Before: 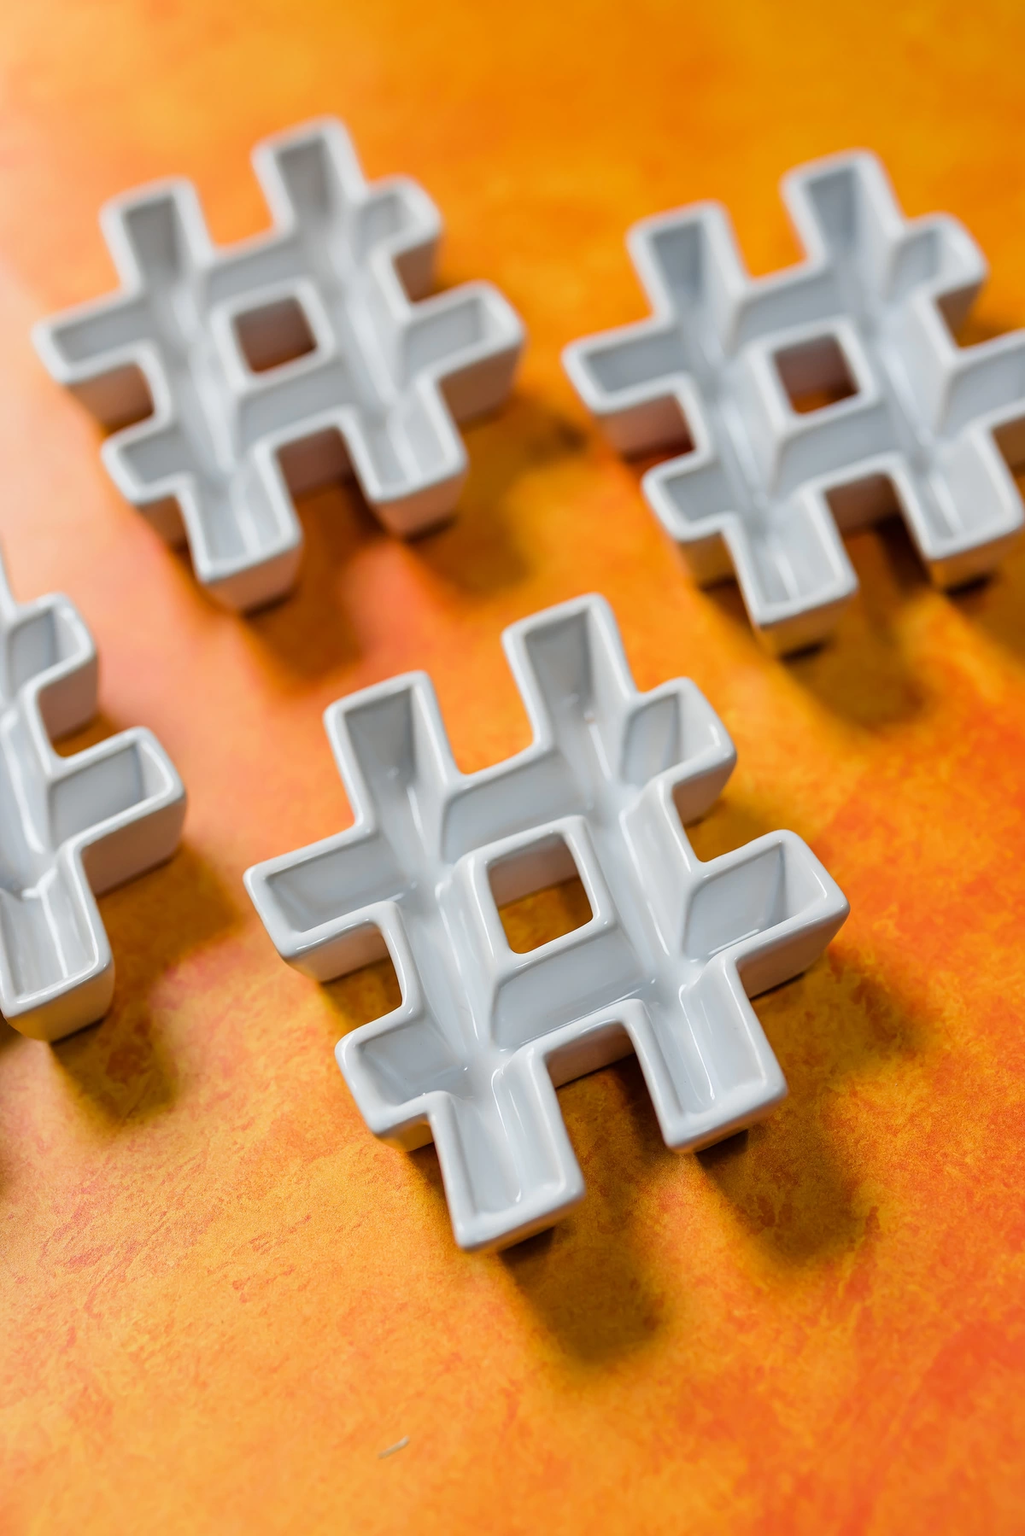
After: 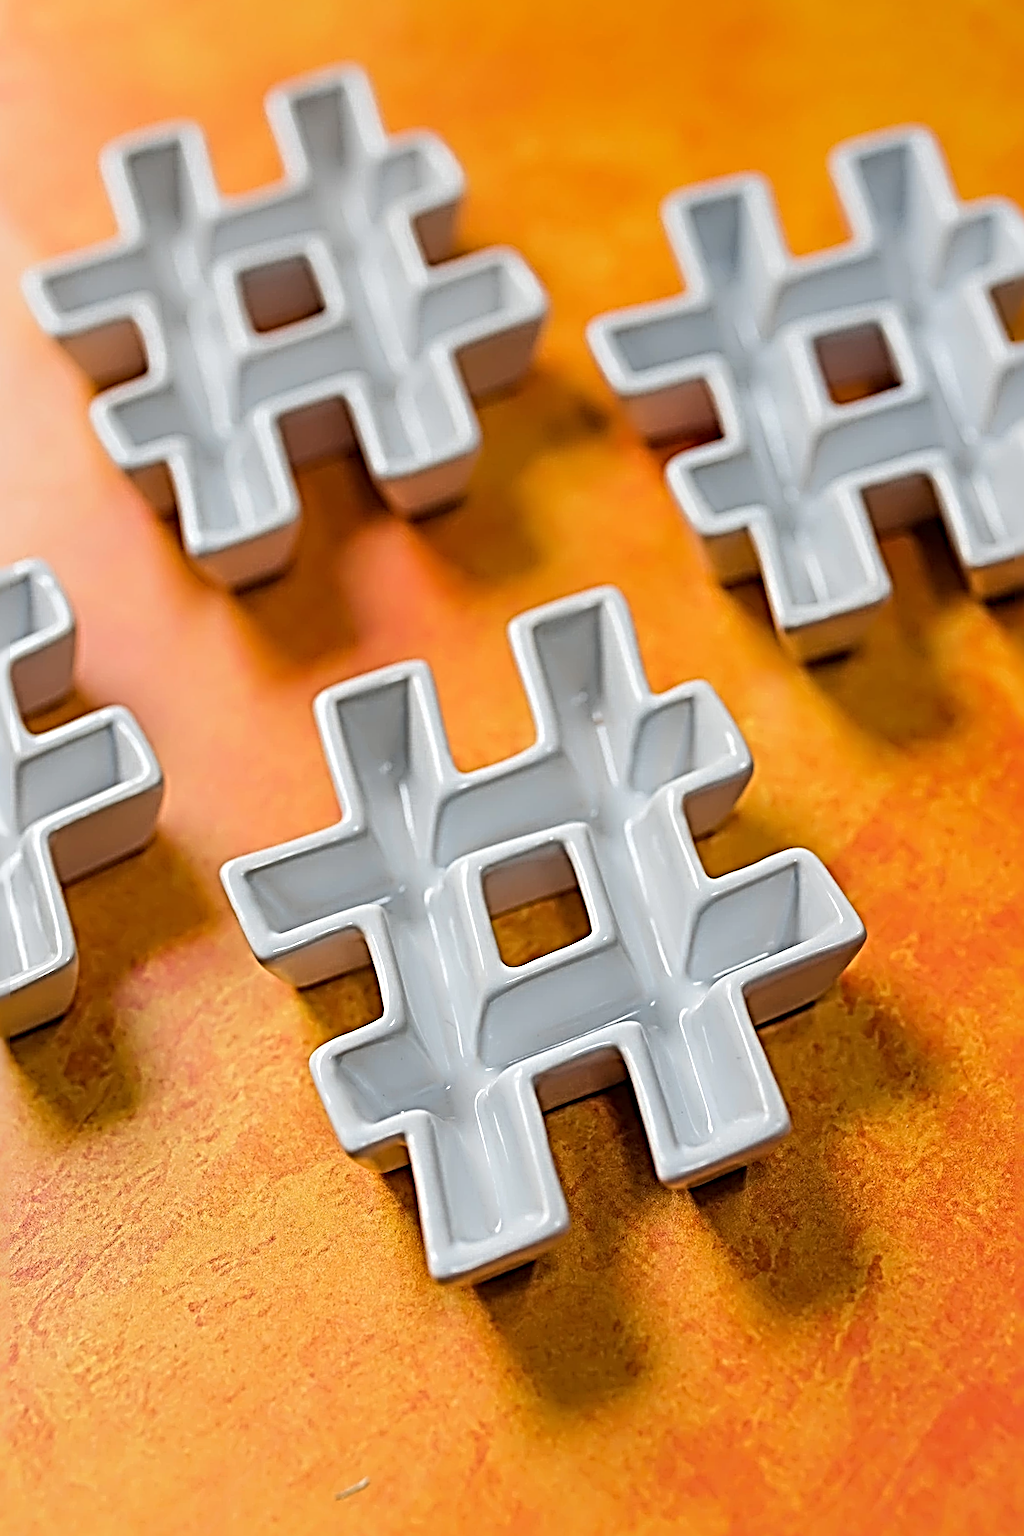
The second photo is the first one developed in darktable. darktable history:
crop and rotate: angle -2.68°
sharpen: radius 4.007, amount 1.982
